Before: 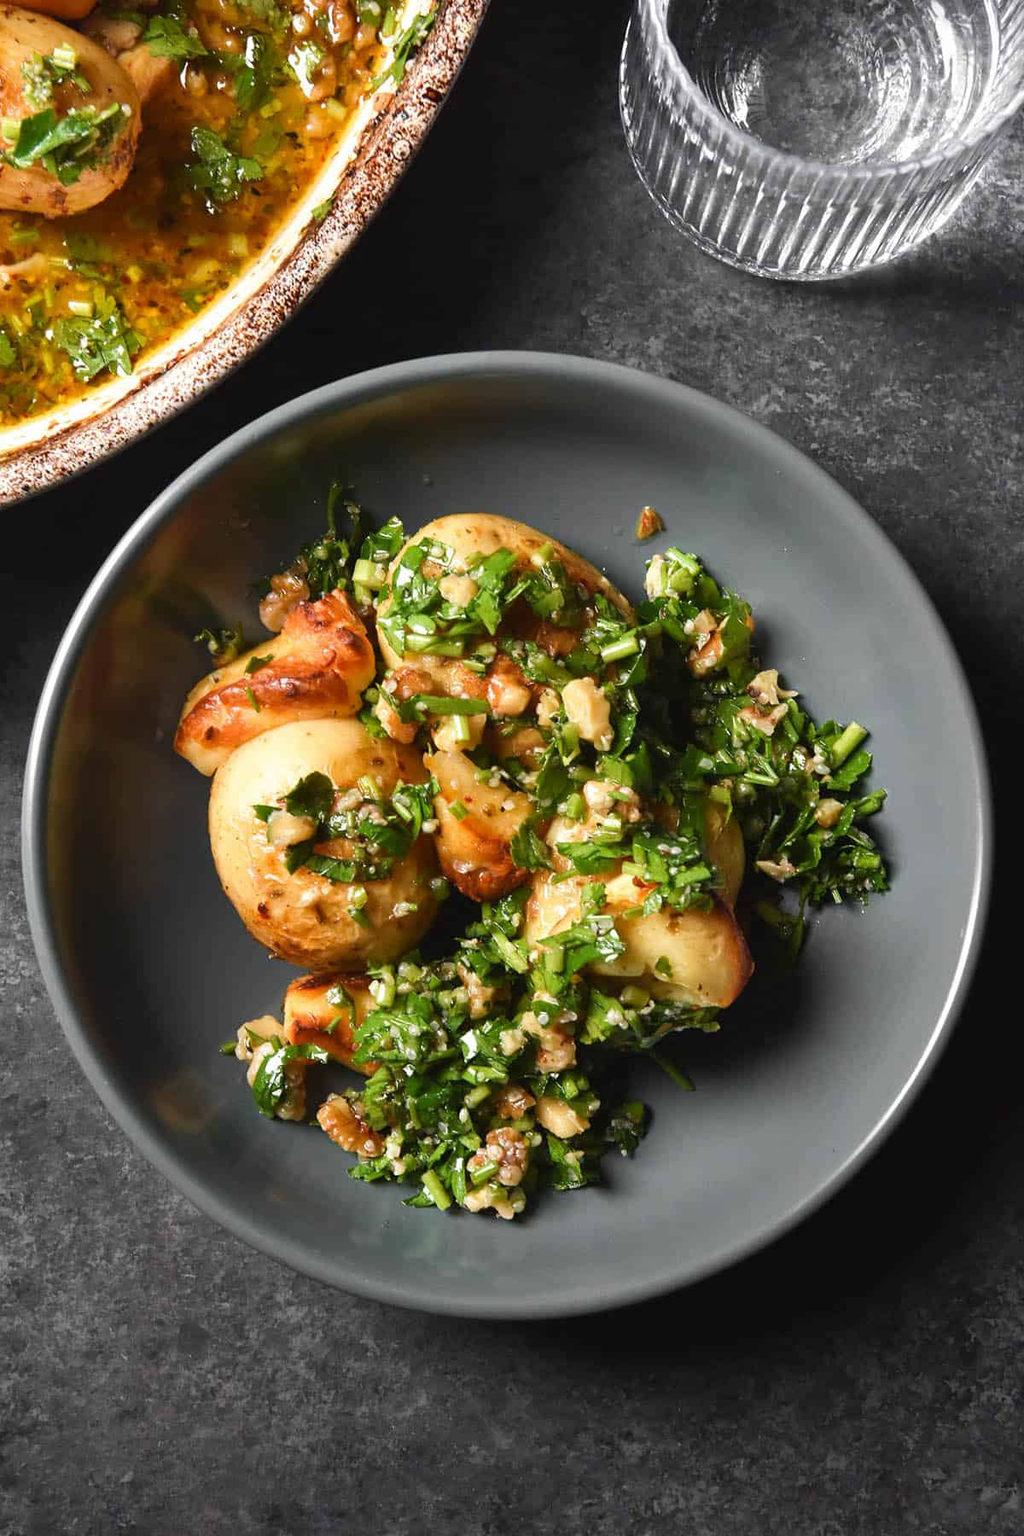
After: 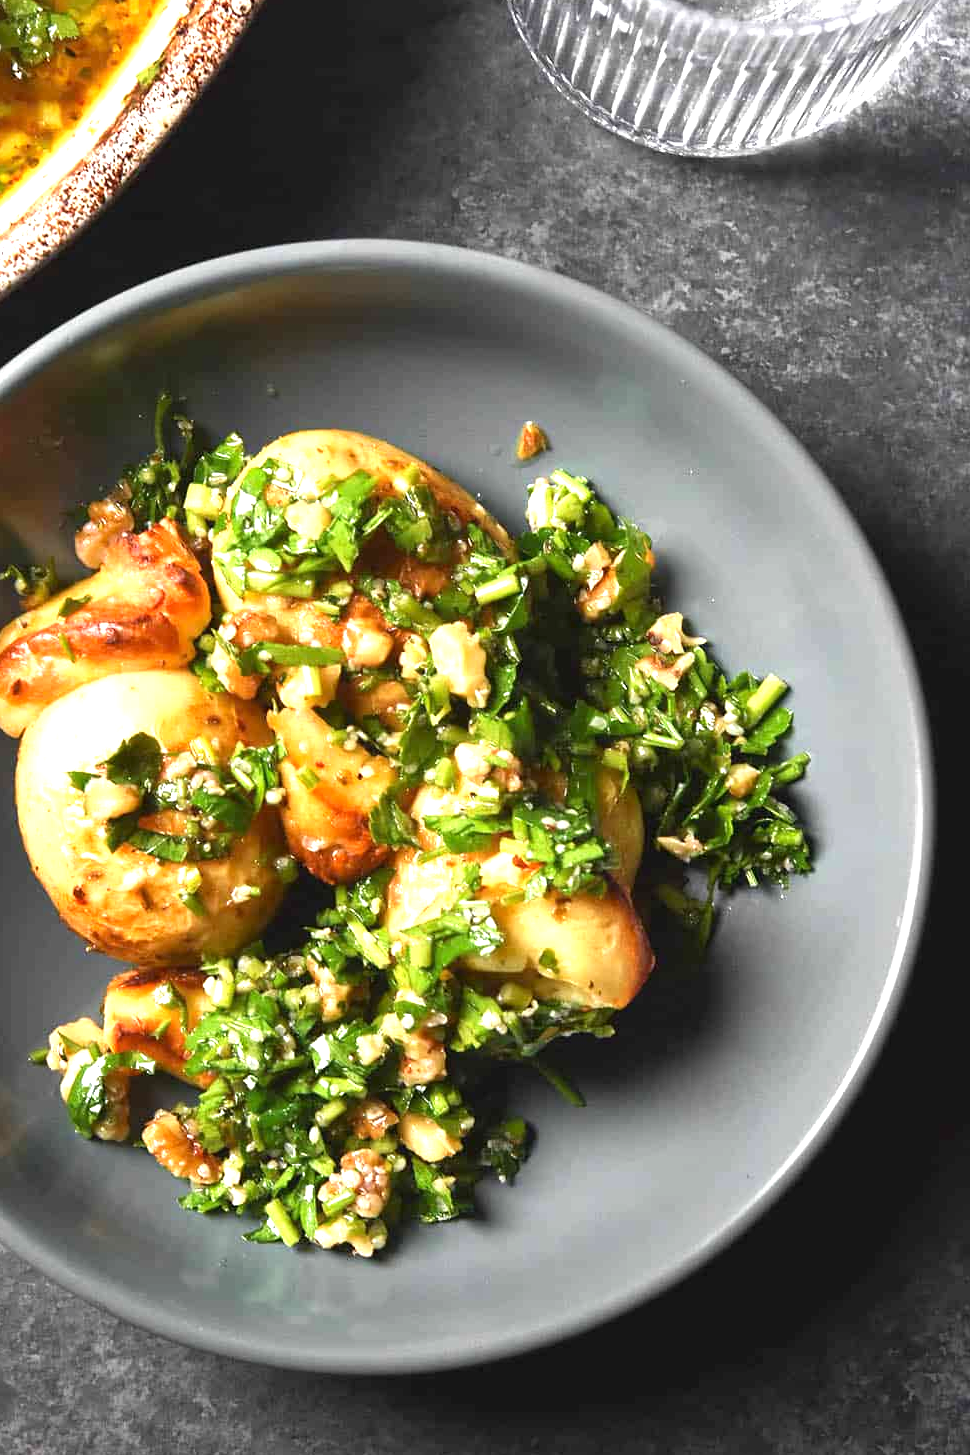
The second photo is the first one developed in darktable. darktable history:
crop: left 19.159%, top 9.58%, bottom 9.58%
exposure: exposure 1 EV, compensate highlight preservation false
